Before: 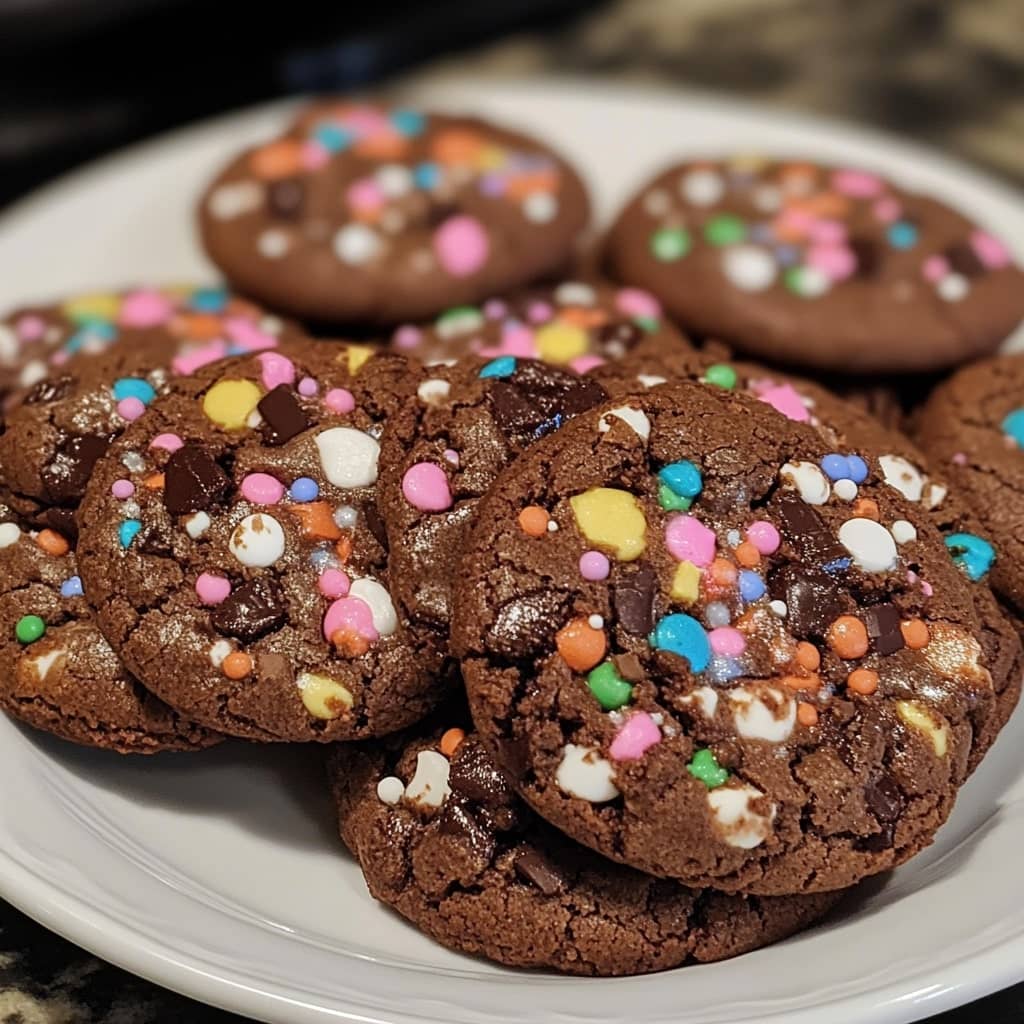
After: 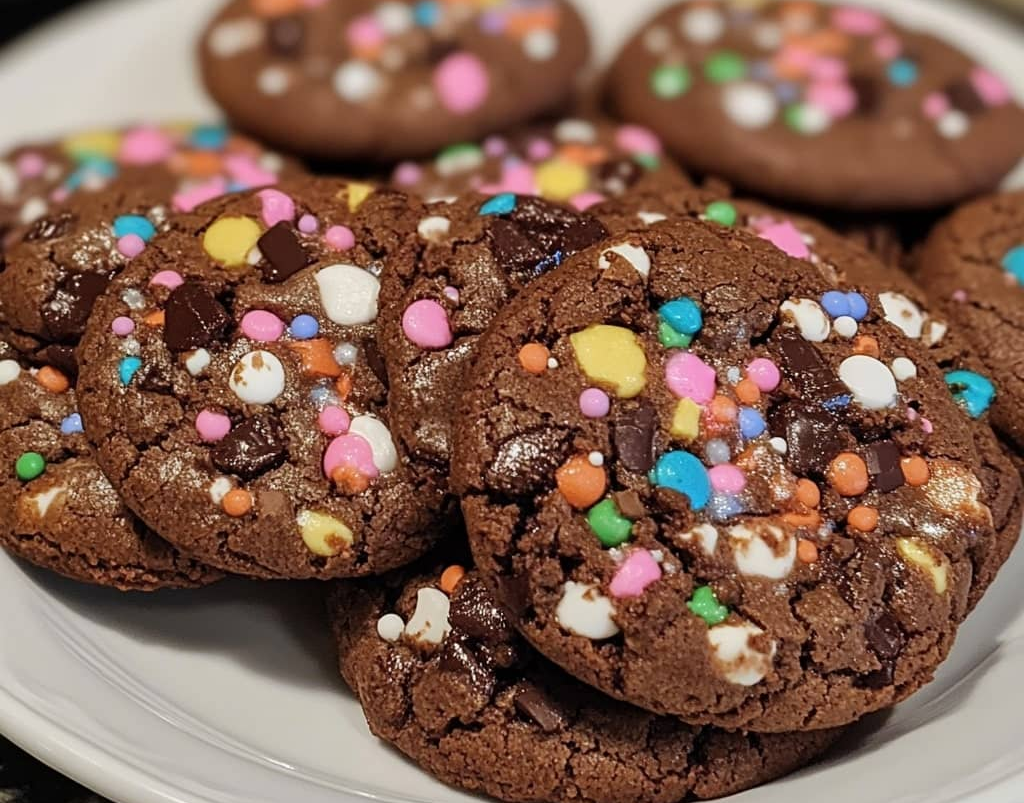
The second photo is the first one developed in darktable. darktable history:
crop and rotate: top 15.933%, bottom 5.552%
